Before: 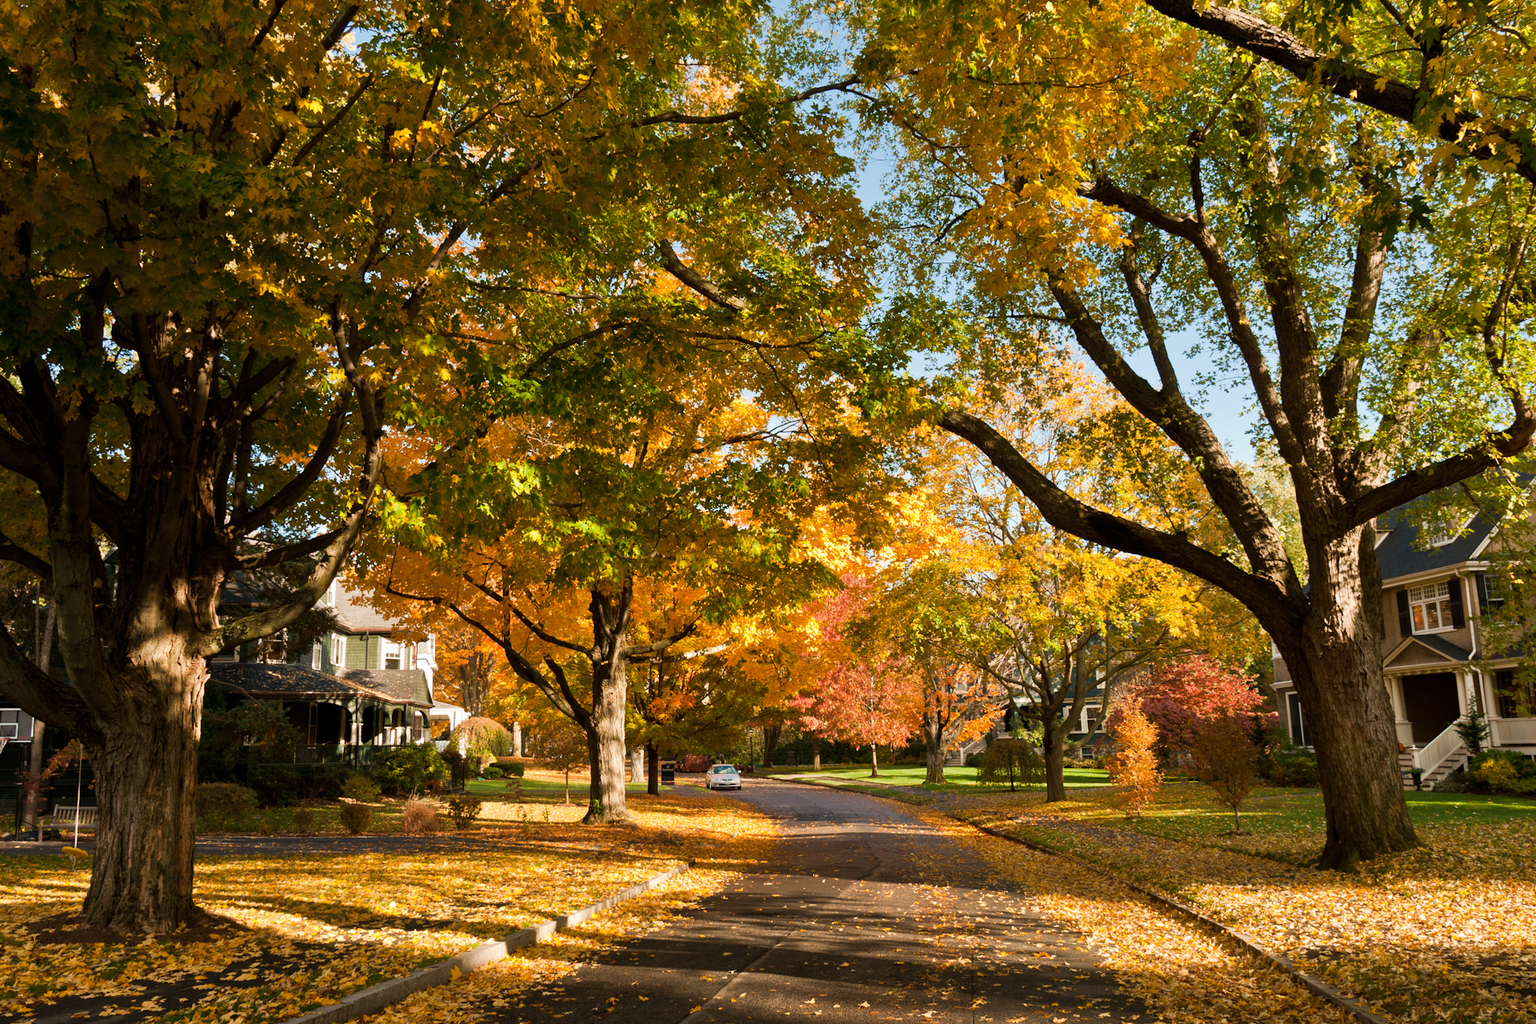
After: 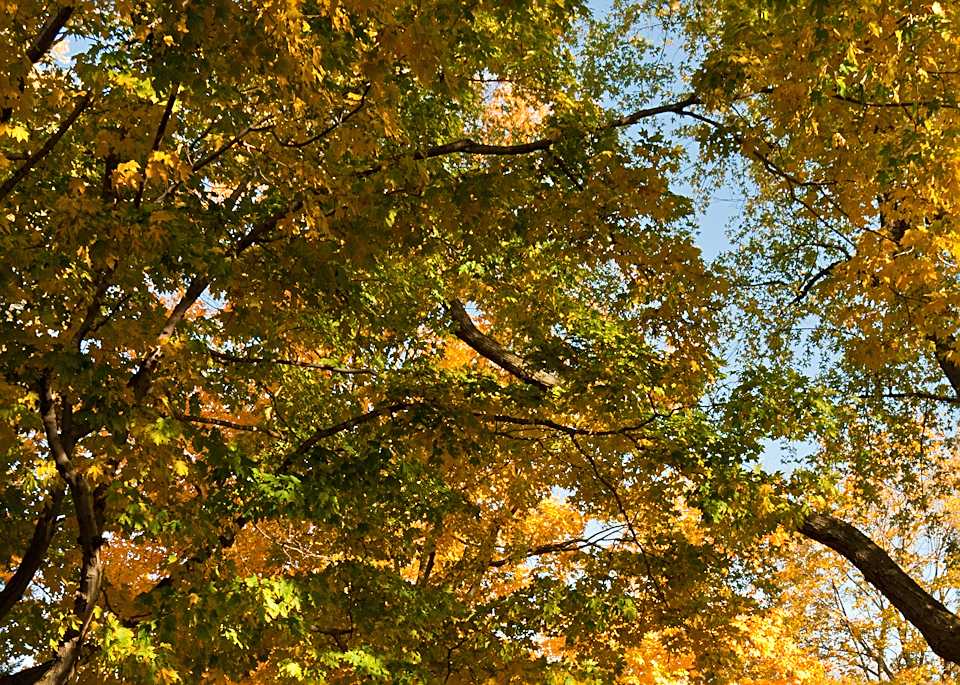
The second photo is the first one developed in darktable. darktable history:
sharpen: on, module defaults
tone equalizer: on, module defaults
crop: left 19.556%, right 30.401%, bottom 46.458%
